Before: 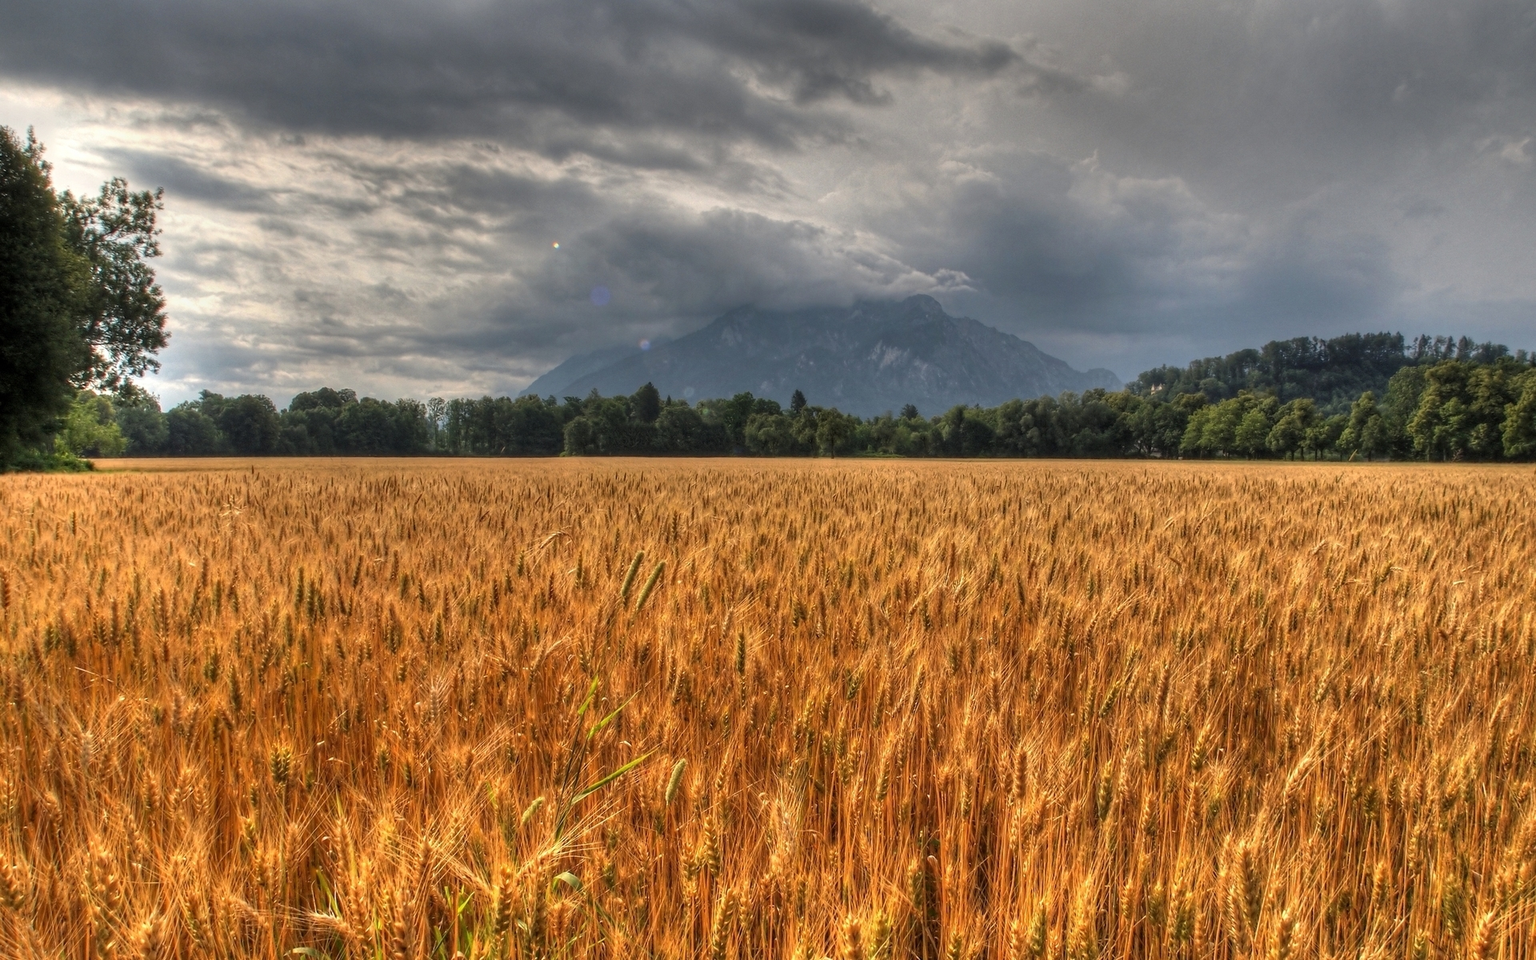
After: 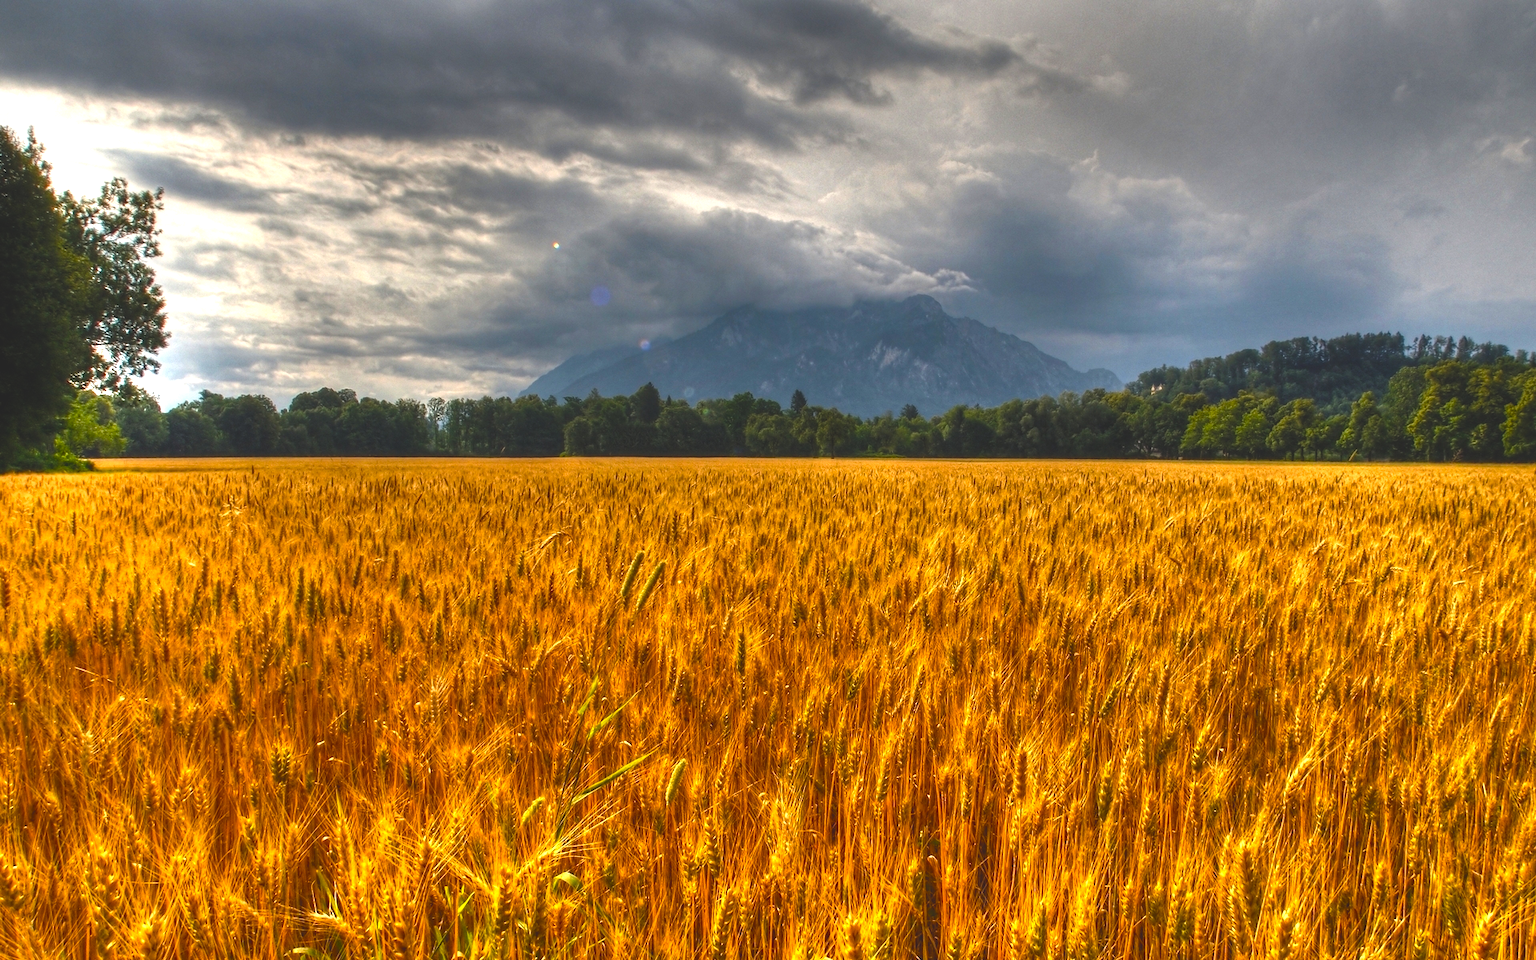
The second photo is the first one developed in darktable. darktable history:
color balance rgb: linear chroma grading › global chroma 18.66%, perceptual saturation grading › global saturation 34.742%, perceptual saturation grading › highlights -25.083%, perceptual saturation grading › shadows 49.965%, perceptual brilliance grading › global brilliance 21.772%, perceptual brilliance grading › shadows -35.547%
exposure: black level correction -0.025, exposure -0.119 EV, compensate highlight preservation false
